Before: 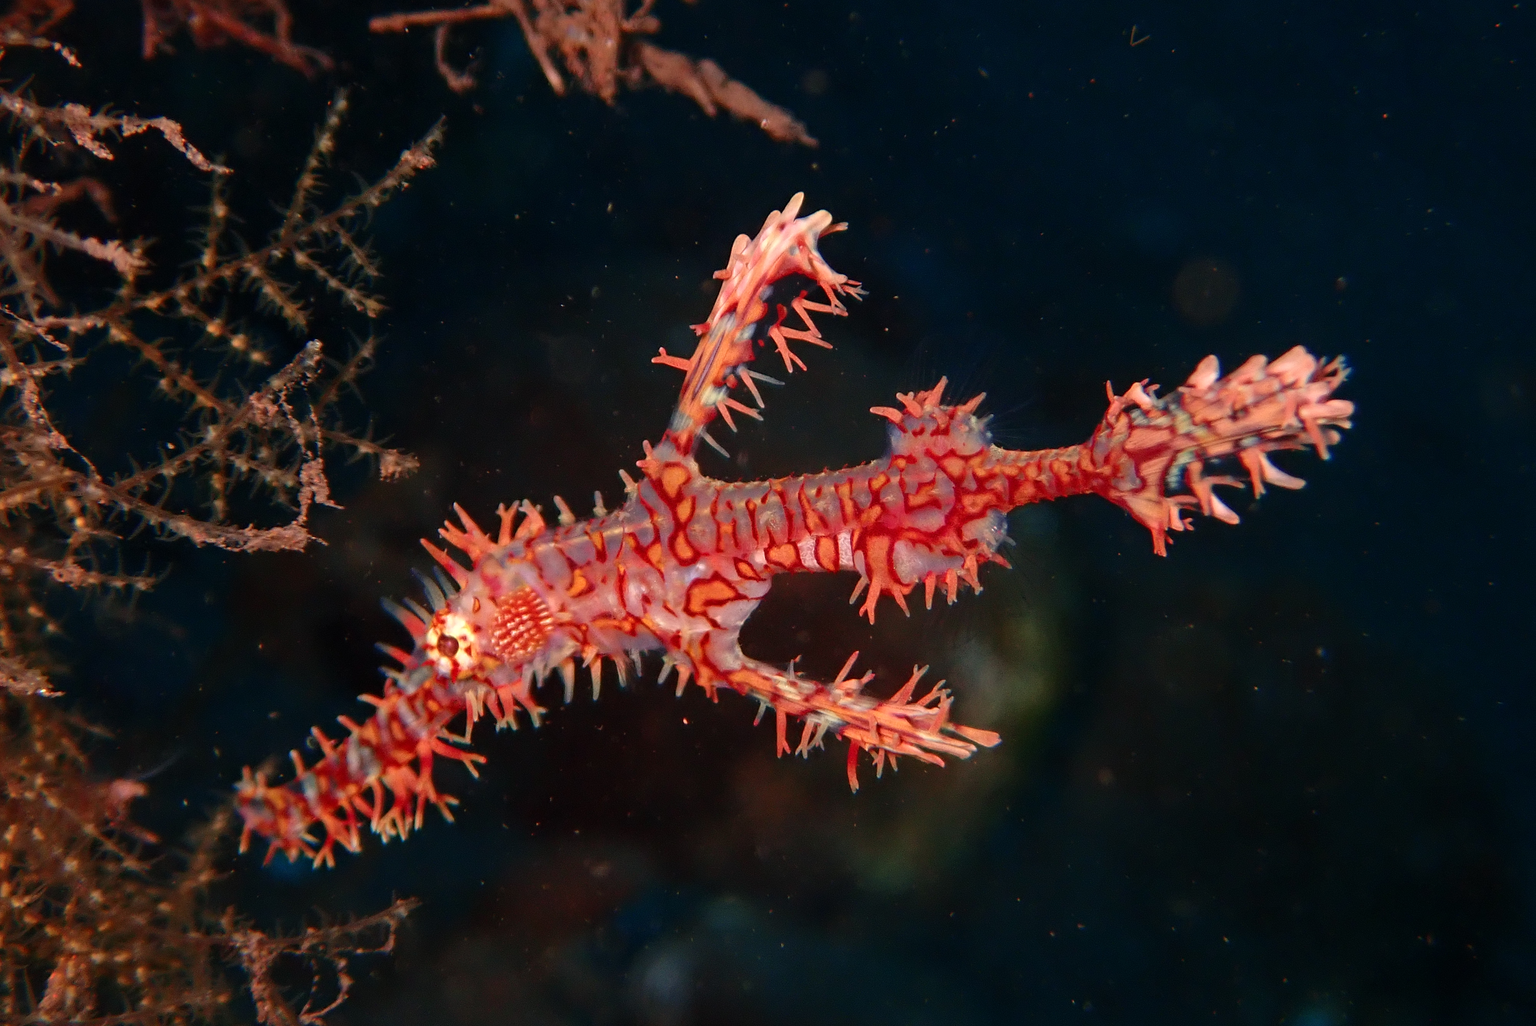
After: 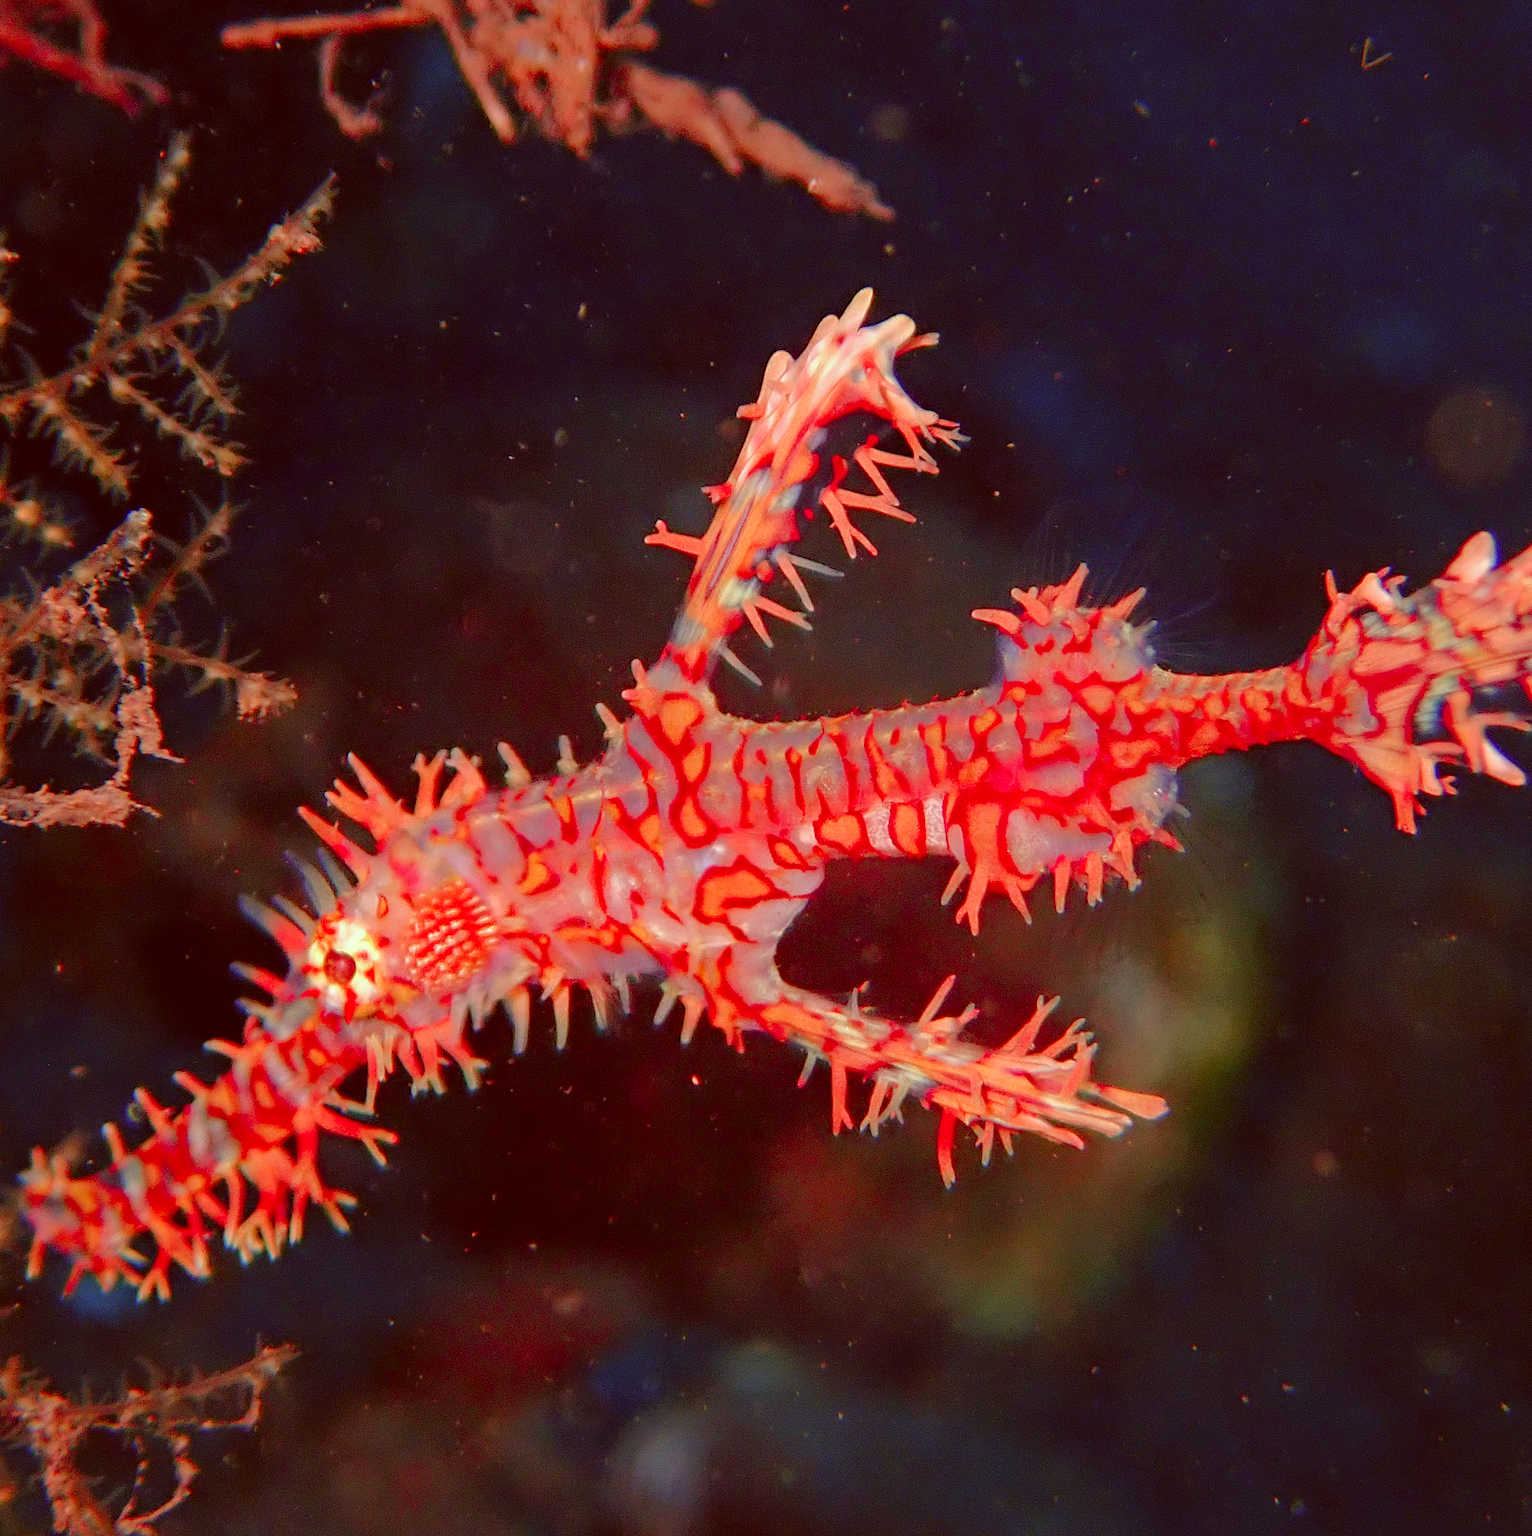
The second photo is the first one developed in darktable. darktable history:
color correction: highlights a* -7.13, highlights b* -0.177, shadows a* 20.27, shadows b* 11.33
tone curve: curves: ch0 [(0, 0) (0.004, 0.008) (0.077, 0.156) (0.169, 0.29) (0.774, 0.774) (1, 1)], color space Lab, linked channels, preserve colors none
crop and rotate: left 14.41%, right 18.951%
